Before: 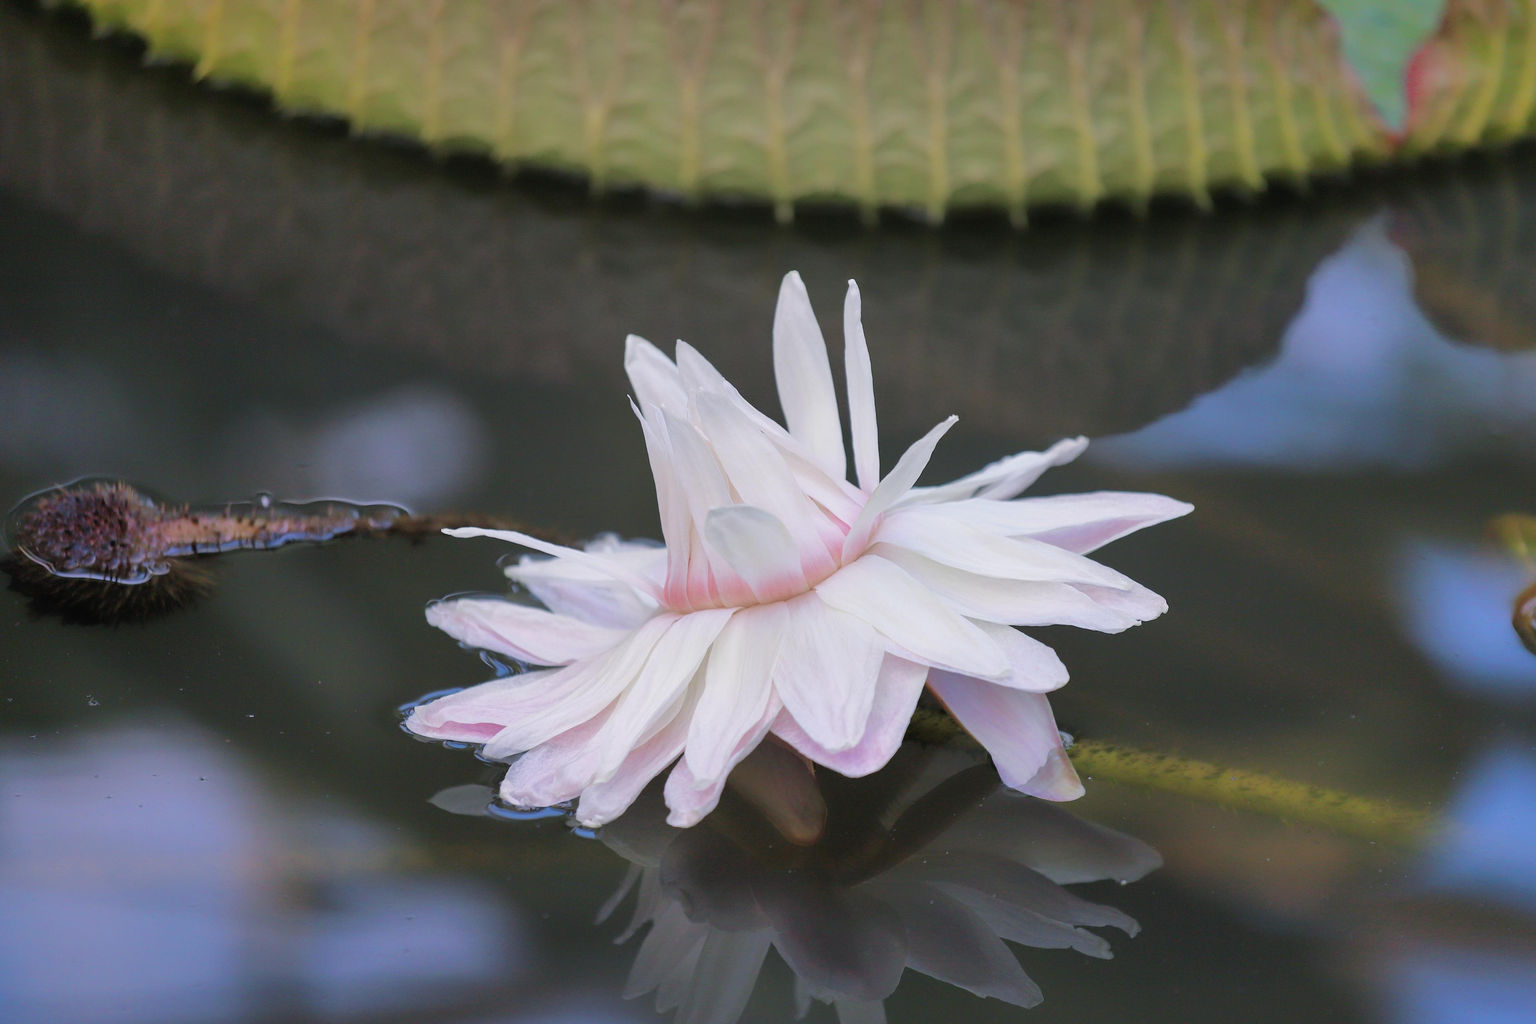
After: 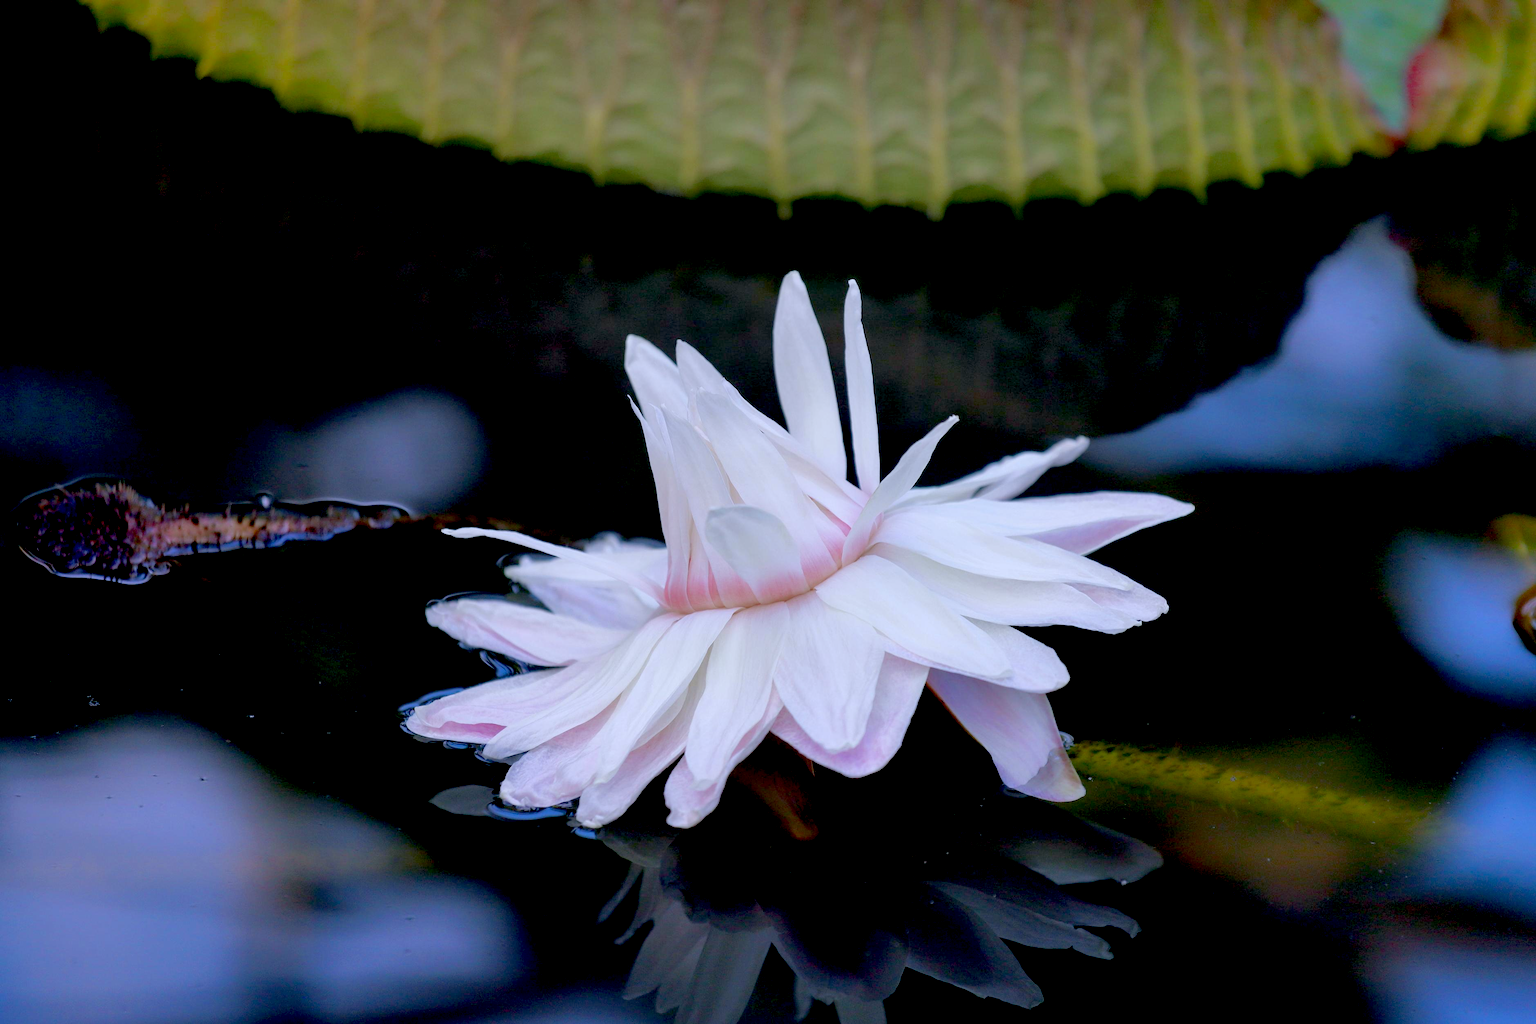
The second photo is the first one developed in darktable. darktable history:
white balance: red 0.954, blue 1.079
exposure: black level correction 0.056, compensate highlight preservation false
